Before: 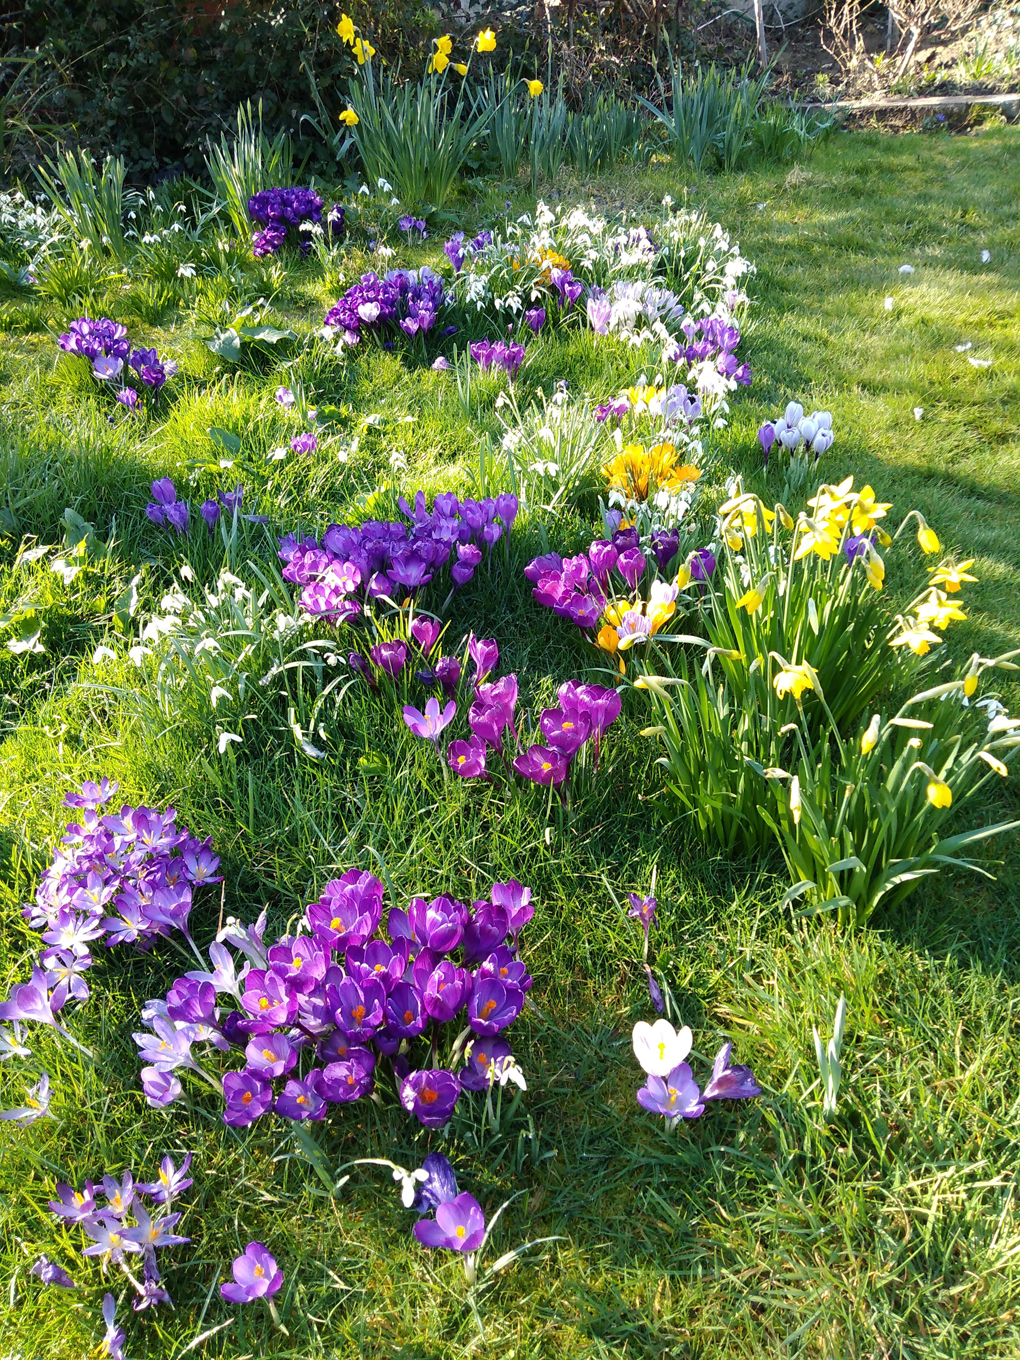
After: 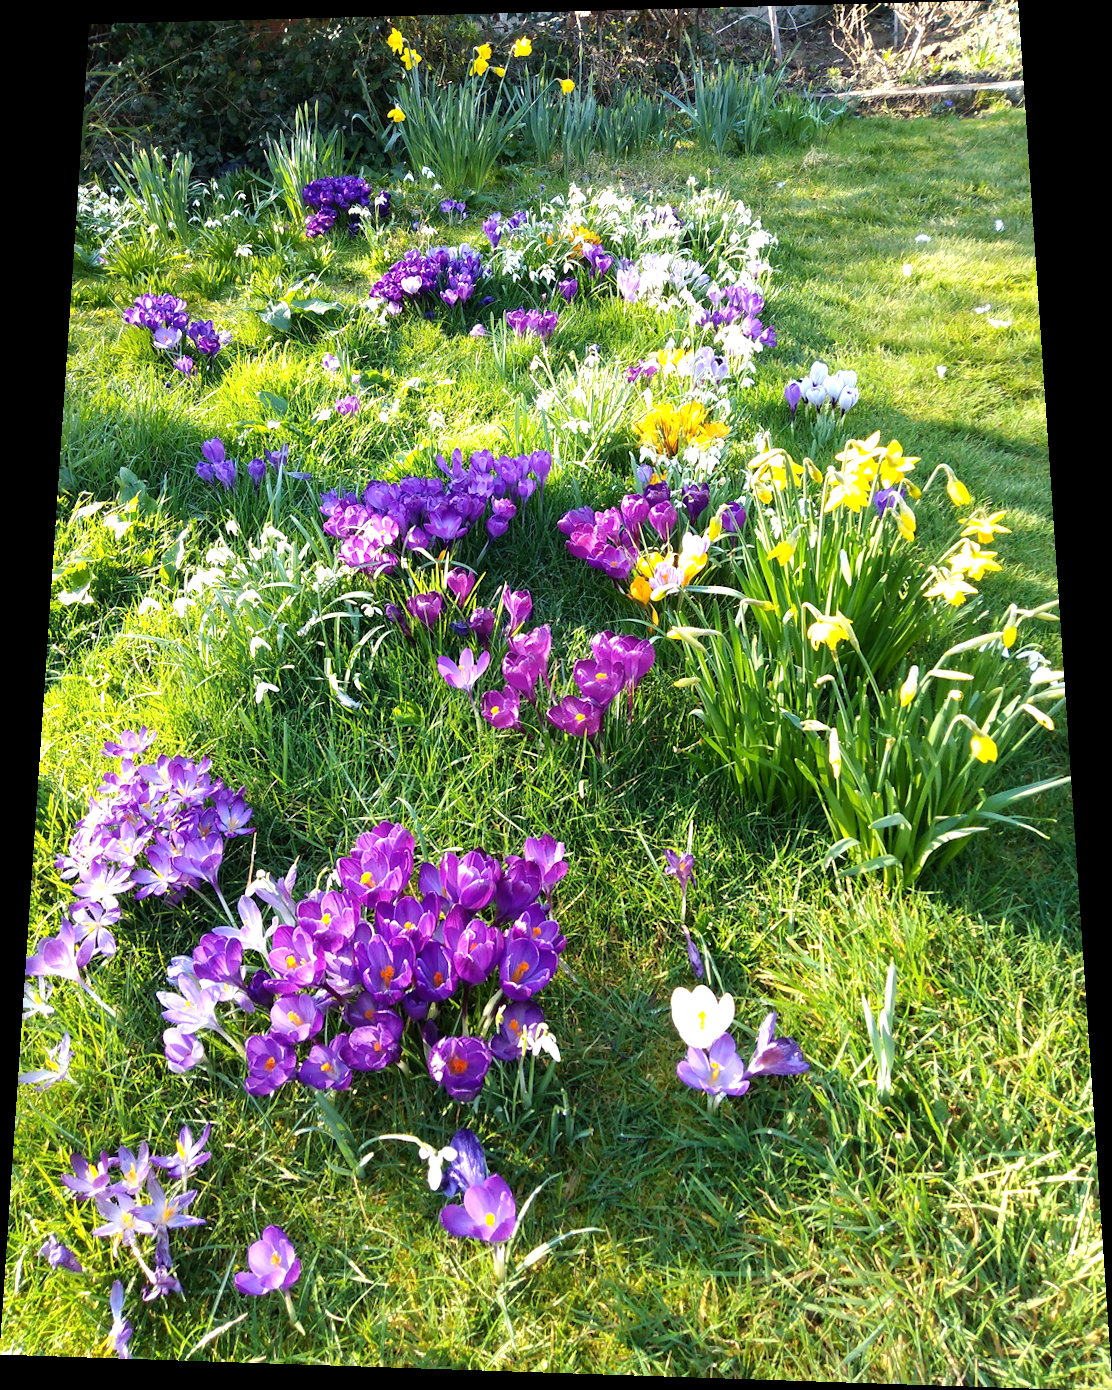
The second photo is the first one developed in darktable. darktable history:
color zones: curves: ch0 [(0.068, 0.464) (0.25, 0.5) (0.48, 0.508) (0.75, 0.536) (0.886, 0.476) (0.967, 0.456)]; ch1 [(0.066, 0.456) (0.25, 0.5) (0.616, 0.508) (0.746, 0.56) (0.934, 0.444)]
exposure: black level correction 0.001, exposure 0.5 EV, compensate exposure bias true, compensate highlight preservation false
rotate and perspective: rotation 0.128°, lens shift (vertical) -0.181, lens shift (horizontal) -0.044, shear 0.001, automatic cropping off
